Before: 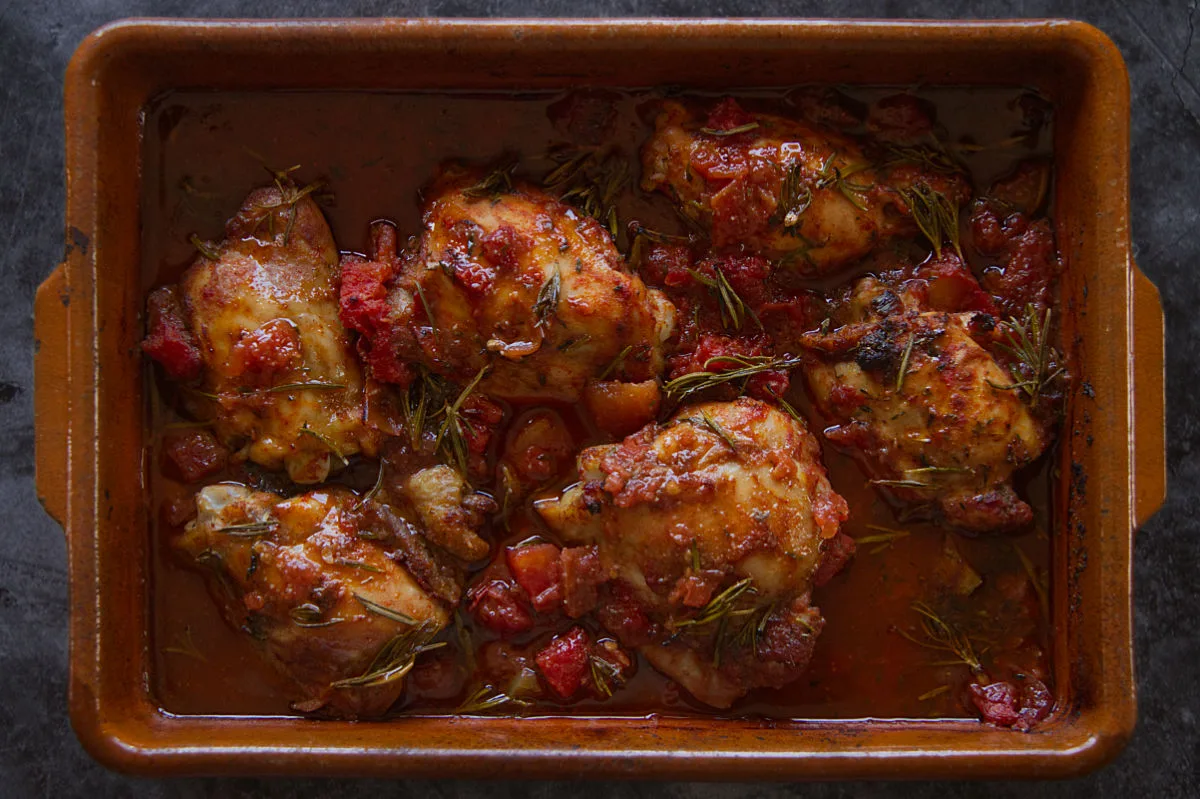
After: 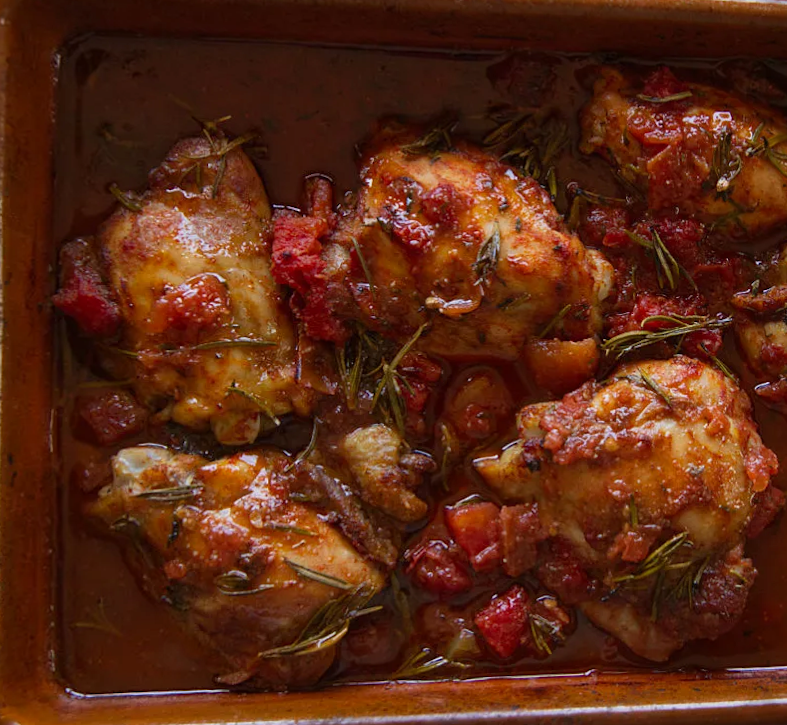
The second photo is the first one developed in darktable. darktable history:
crop and rotate: left 8.786%, right 24.548%
tone curve: curves: ch0 [(0, 0) (0.003, 0.003) (0.011, 0.012) (0.025, 0.026) (0.044, 0.047) (0.069, 0.073) (0.1, 0.105) (0.136, 0.143) (0.177, 0.187) (0.224, 0.237) (0.277, 0.293) (0.335, 0.354) (0.399, 0.422) (0.468, 0.495) (0.543, 0.574) (0.623, 0.659) (0.709, 0.749) (0.801, 0.846) (0.898, 0.932) (1, 1)], preserve colors none
rotate and perspective: rotation -0.013°, lens shift (vertical) -0.027, lens shift (horizontal) 0.178, crop left 0.016, crop right 0.989, crop top 0.082, crop bottom 0.918
